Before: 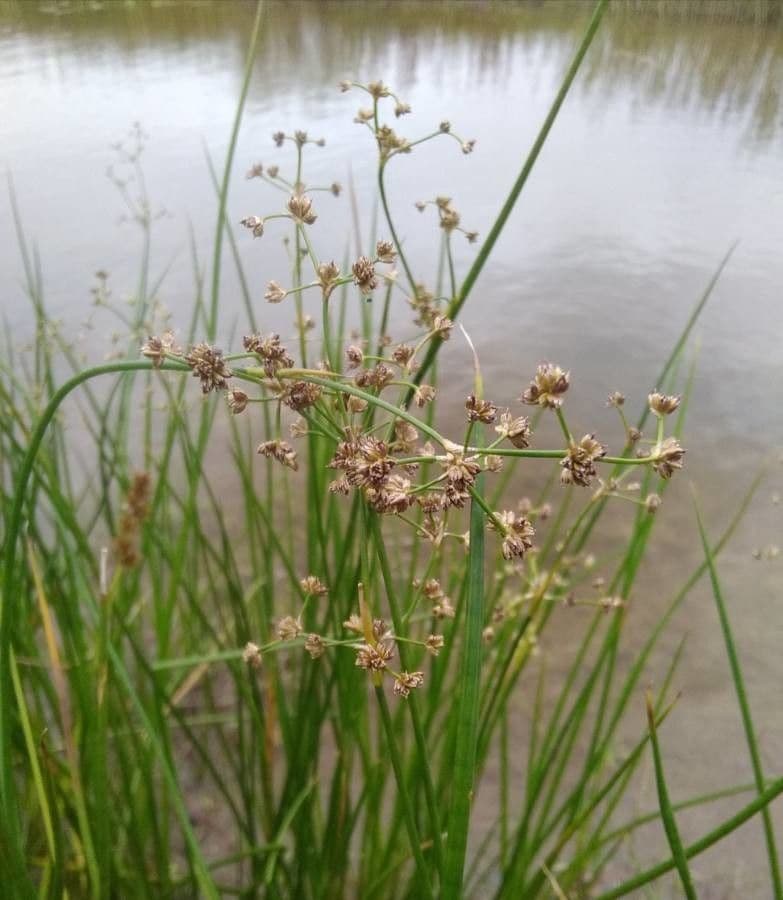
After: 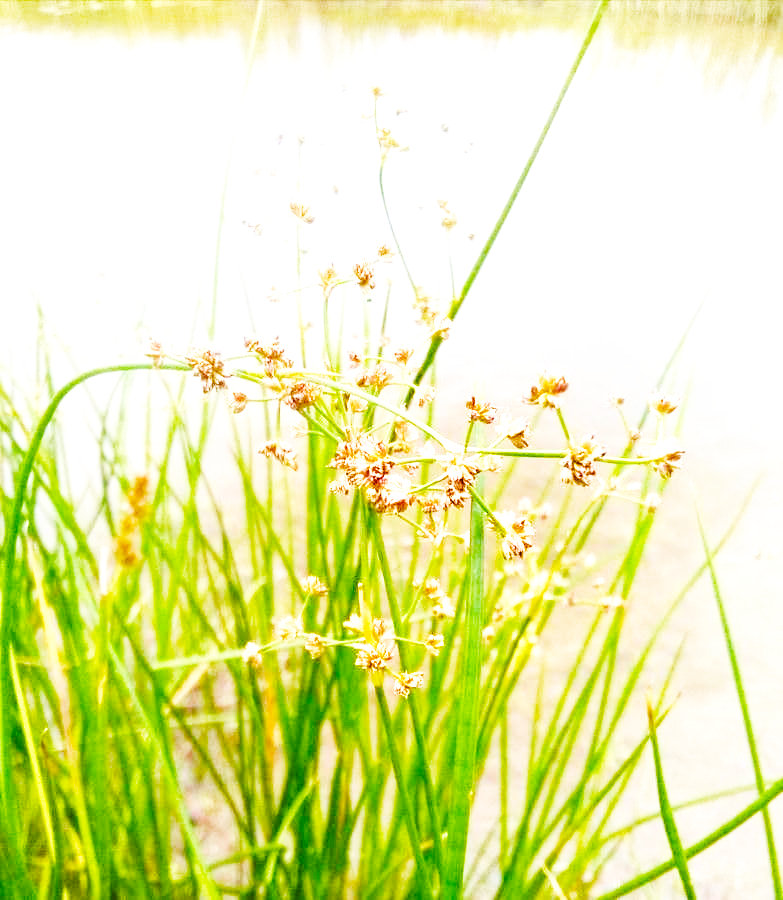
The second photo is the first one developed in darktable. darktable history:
color balance rgb: linear chroma grading › shadows -2.2%, linear chroma grading › highlights -15%, linear chroma grading › global chroma -10%, linear chroma grading › mid-tones -10%, perceptual saturation grading › global saturation 45%, perceptual saturation grading › highlights -50%, perceptual saturation grading › shadows 30%, perceptual brilliance grading › global brilliance 18%, global vibrance 45%
base curve: curves: ch0 [(0, 0.003) (0.001, 0.002) (0.006, 0.004) (0.02, 0.022) (0.048, 0.086) (0.094, 0.234) (0.162, 0.431) (0.258, 0.629) (0.385, 0.8) (0.548, 0.918) (0.751, 0.988) (1, 1)], preserve colors none
exposure: exposure 0.74 EV, compensate highlight preservation false
